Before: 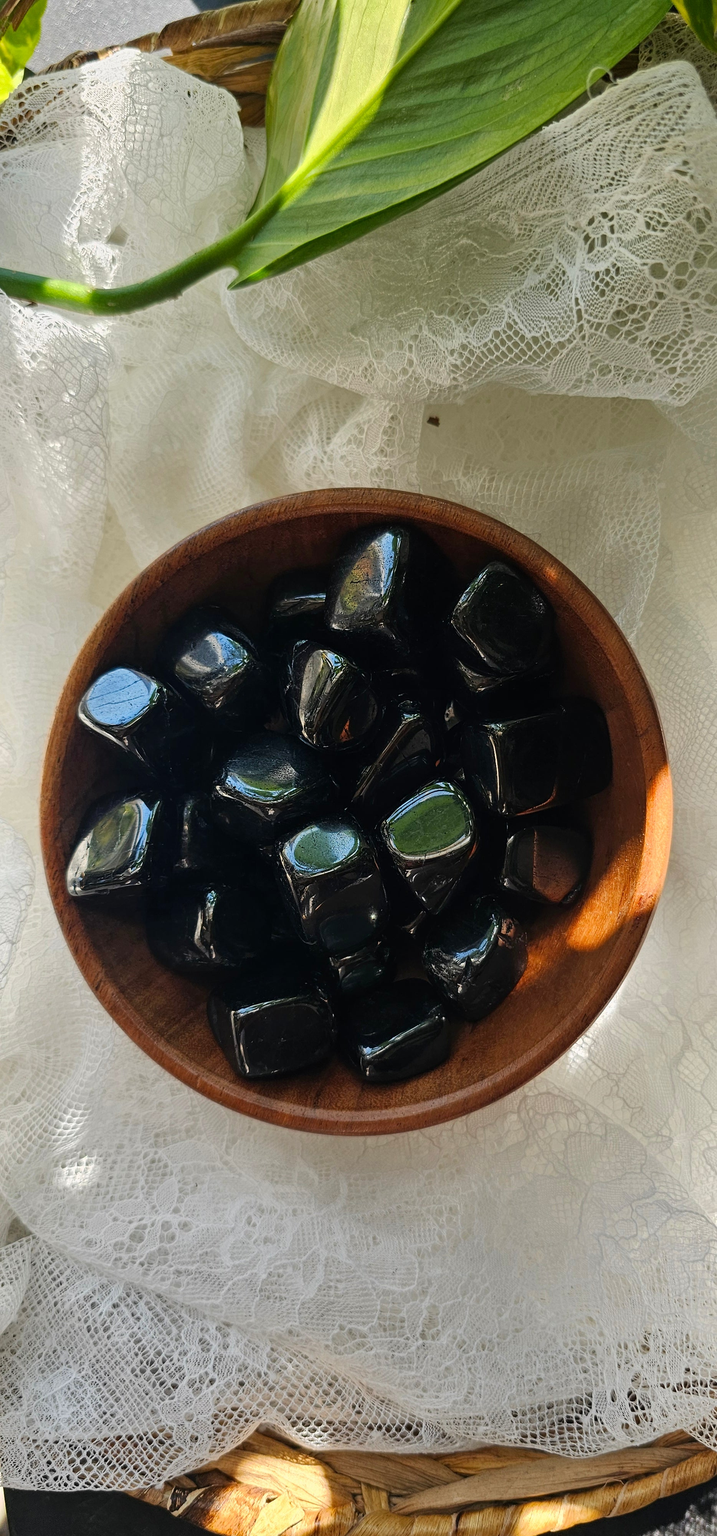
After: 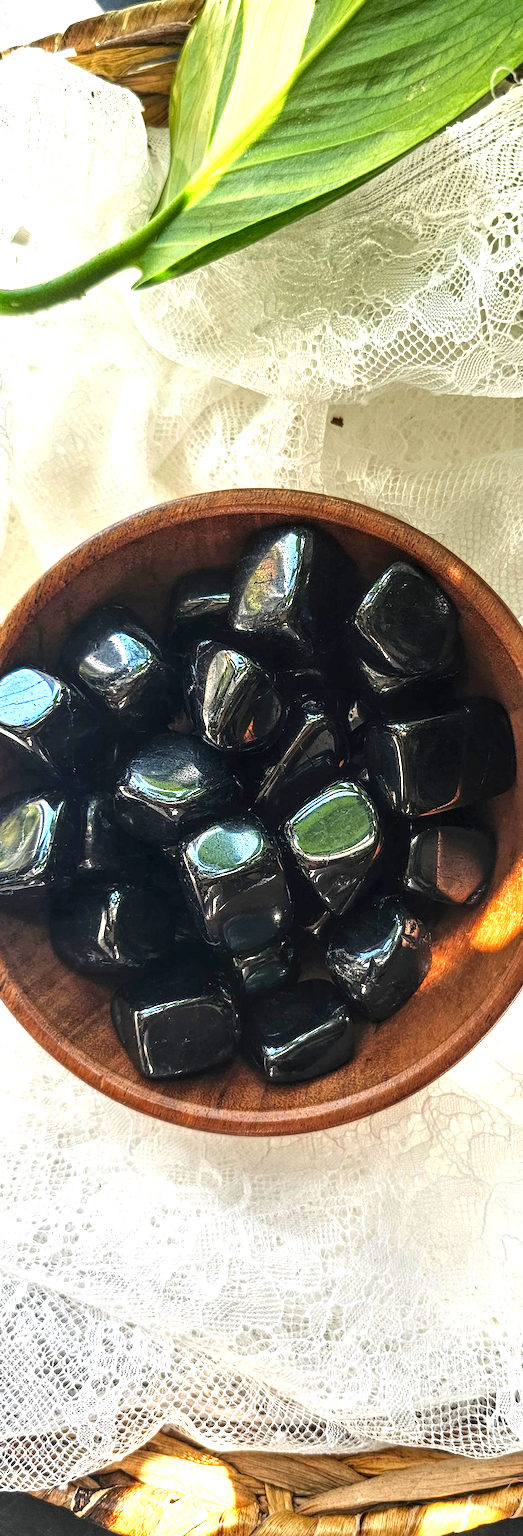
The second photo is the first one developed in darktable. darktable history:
exposure: black level correction 0, exposure 1.373 EV
crop: left 13.529%, right 13.413%
local contrast: detail 142%
